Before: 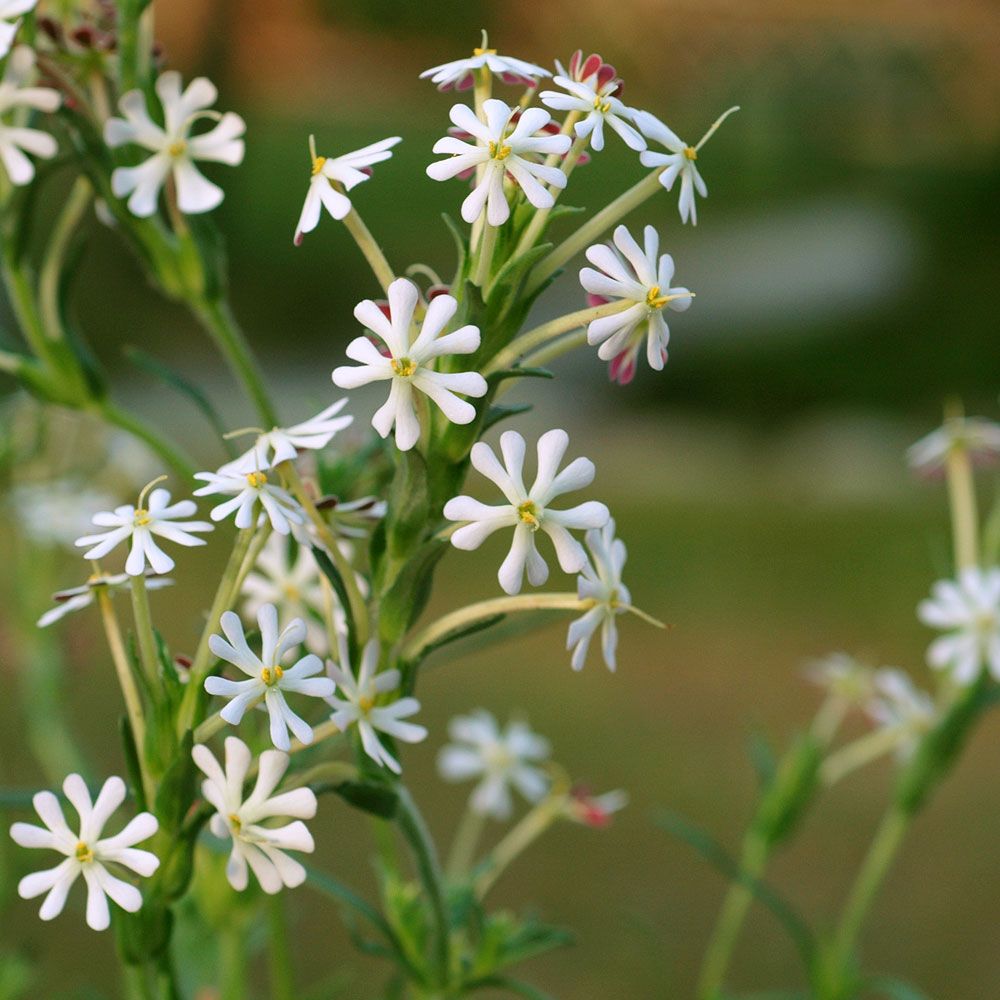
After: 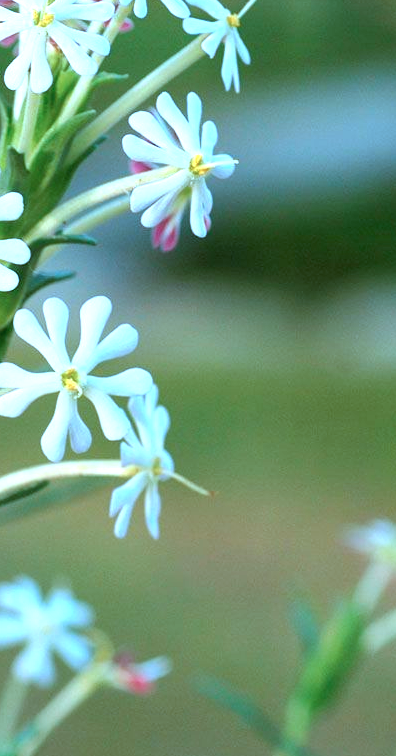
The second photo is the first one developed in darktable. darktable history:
crop: left 45.721%, top 13.393%, right 14.118%, bottom 10.01%
color correction: highlights a* -9.35, highlights b* -23.15
exposure: exposure 1 EV, compensate highlight preservation false
white balance: red 0.948, green 1.02, blue 1.176
